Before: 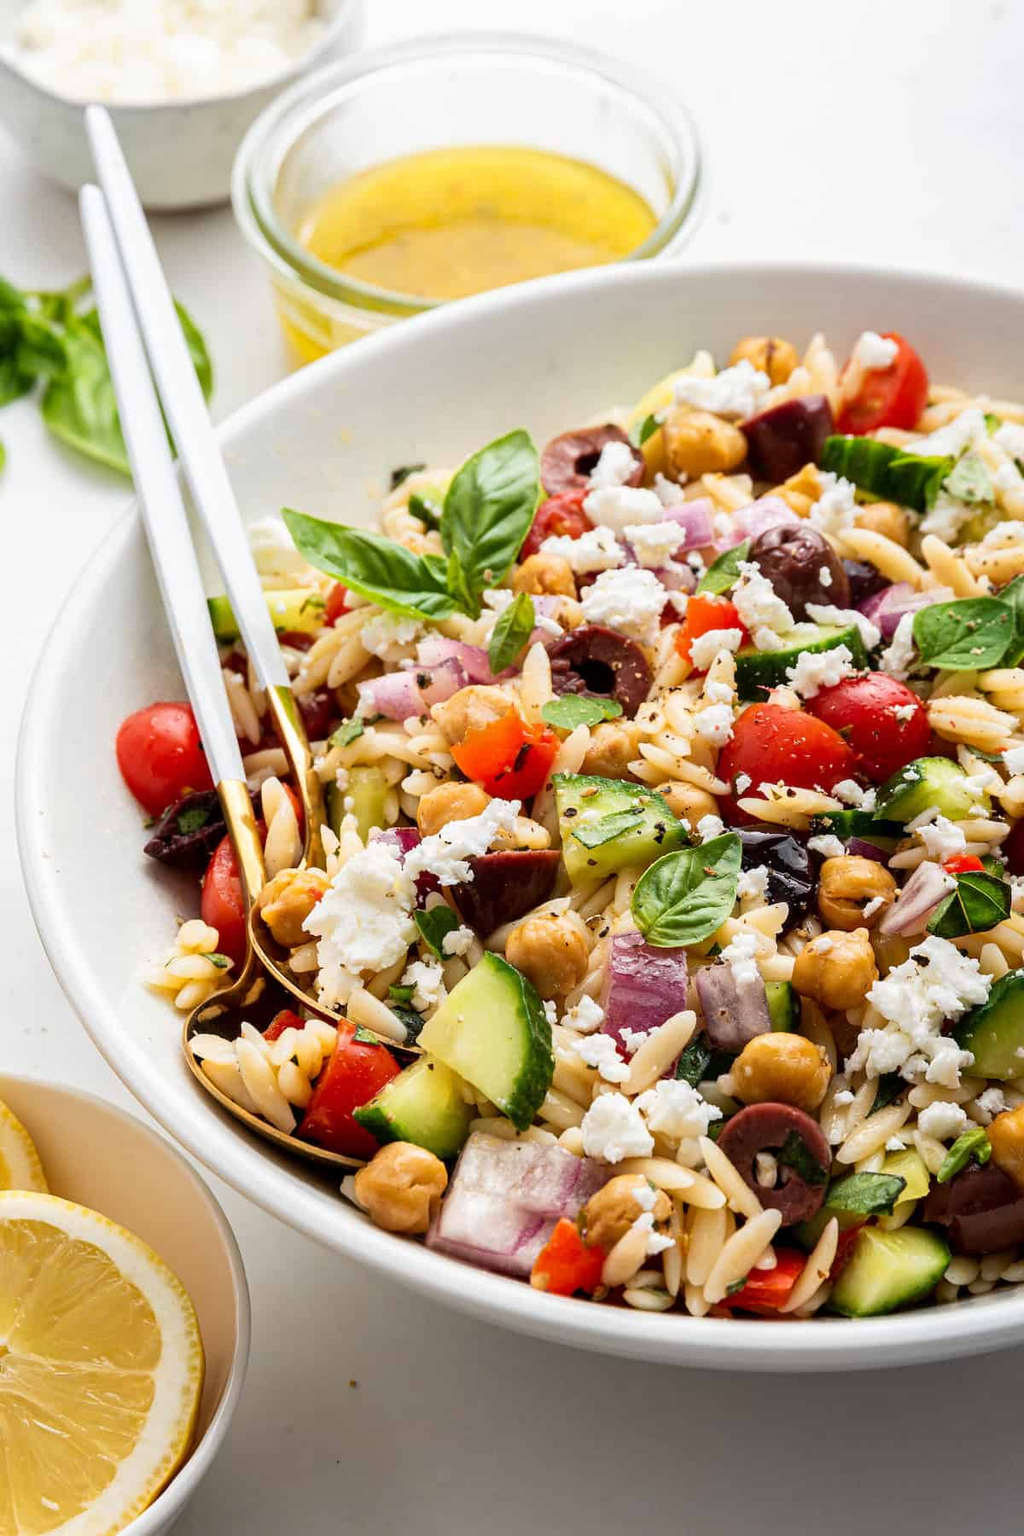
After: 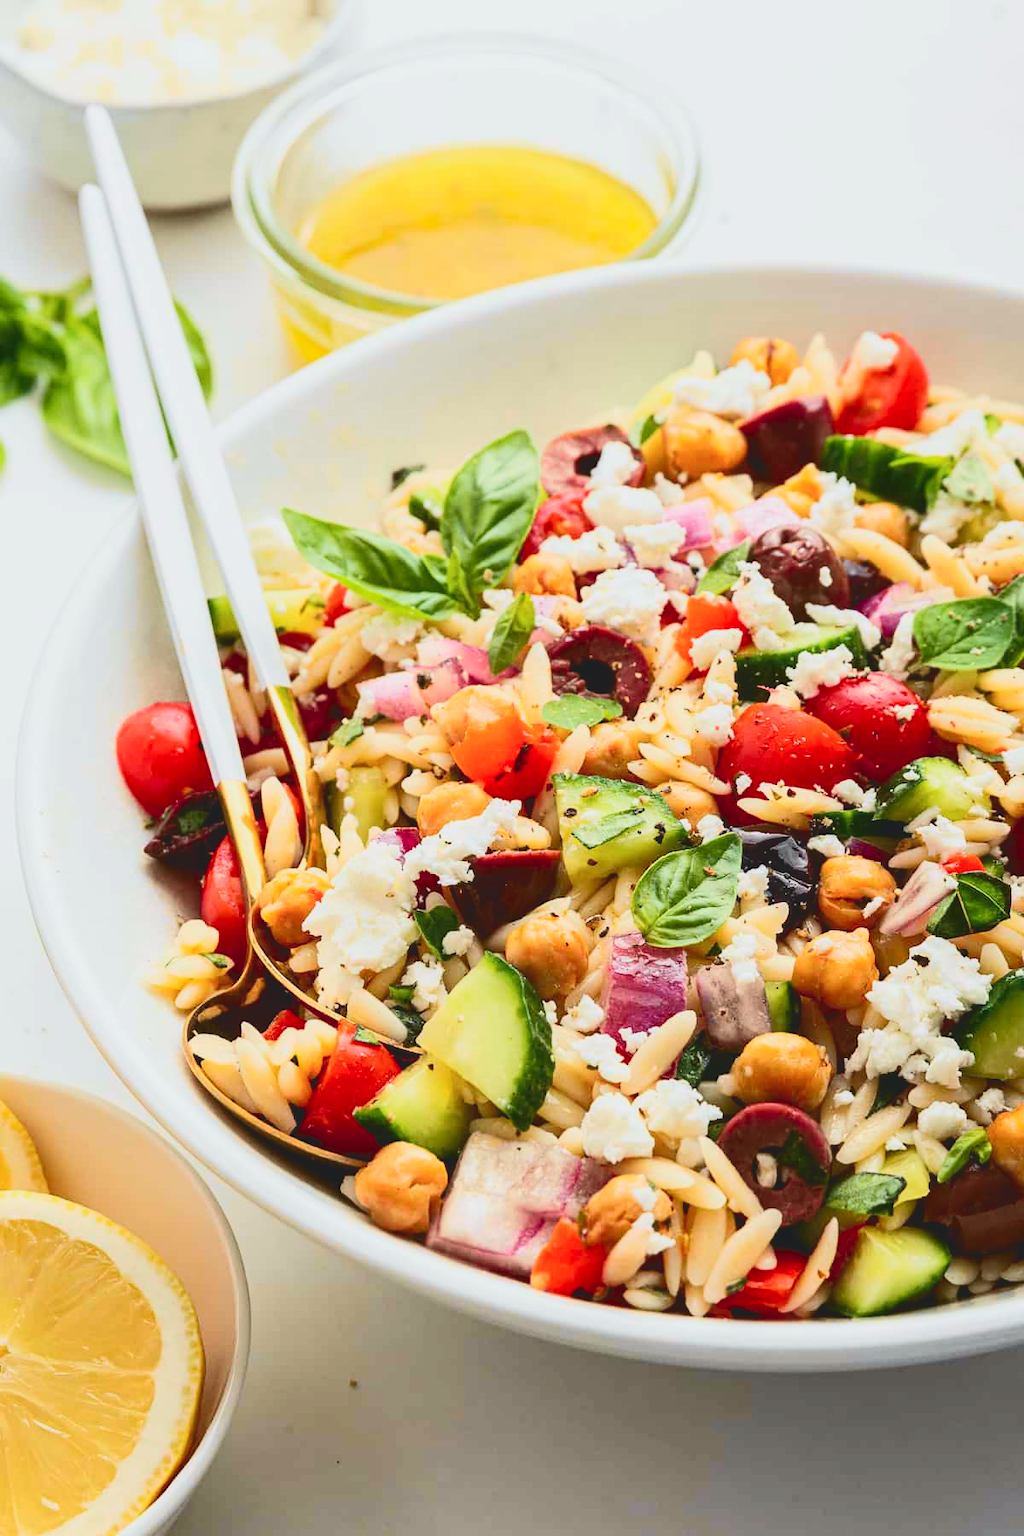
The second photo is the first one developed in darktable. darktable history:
tone curve: curves: ch0 [(0, 0.11) (0.181, 0.223) (0.405, 0.46) (0.456, 0.528) (0.634, 0.728) (0.877, 0.89) (0.984, 0.935)]; ch1 [(0, 0.052) (0.443, 0.43) (0.492, 0.485) (0.566, 0.579) (0.595, 0.625) (0.608, 0.654) (0.65, 0.708) (1, 0.961)]; ch2 [(0, 0) (0.33, 0.301) (0.421, 0.443) (0.447, 0.489) (0.495, 0.492) (0.537, 0.57) (0.586, 0.591) (0.663, 0.686) (1, 1)], color space Lab, independent channels, preserve colors none
